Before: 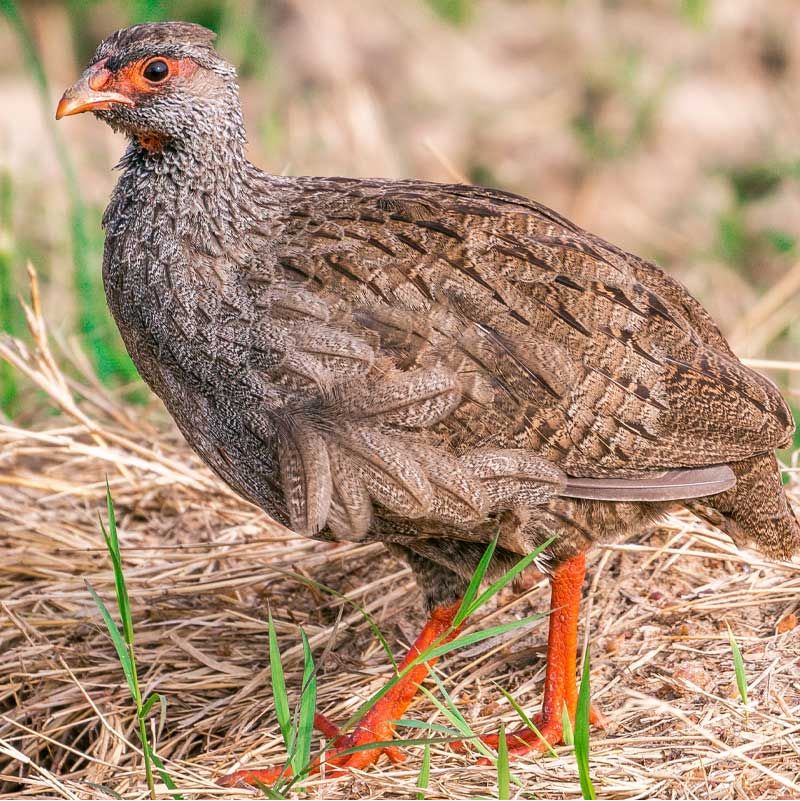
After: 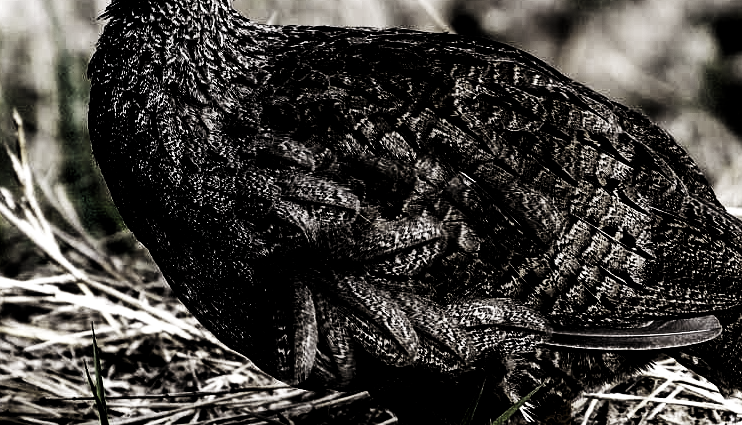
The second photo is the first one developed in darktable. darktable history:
tone equalizer: edges refinement/feathering 500, mask exposure compensation -1.57 EV, preserve details no
base curve: curves: ch0 [(0, 0) (0.007, 0.004) (0.027, 0.03) (0.046, 0.07) (0.207, 0.54) (0.442, 0.872) (0.673, 0.972) (1, 1)], exposure shift 0.01, preserve colors none
crop: left 1.772%, top 18.94%, right 5.468%, bottom 27.878%
levels: levels [0.721, 0.937, 0.997]
